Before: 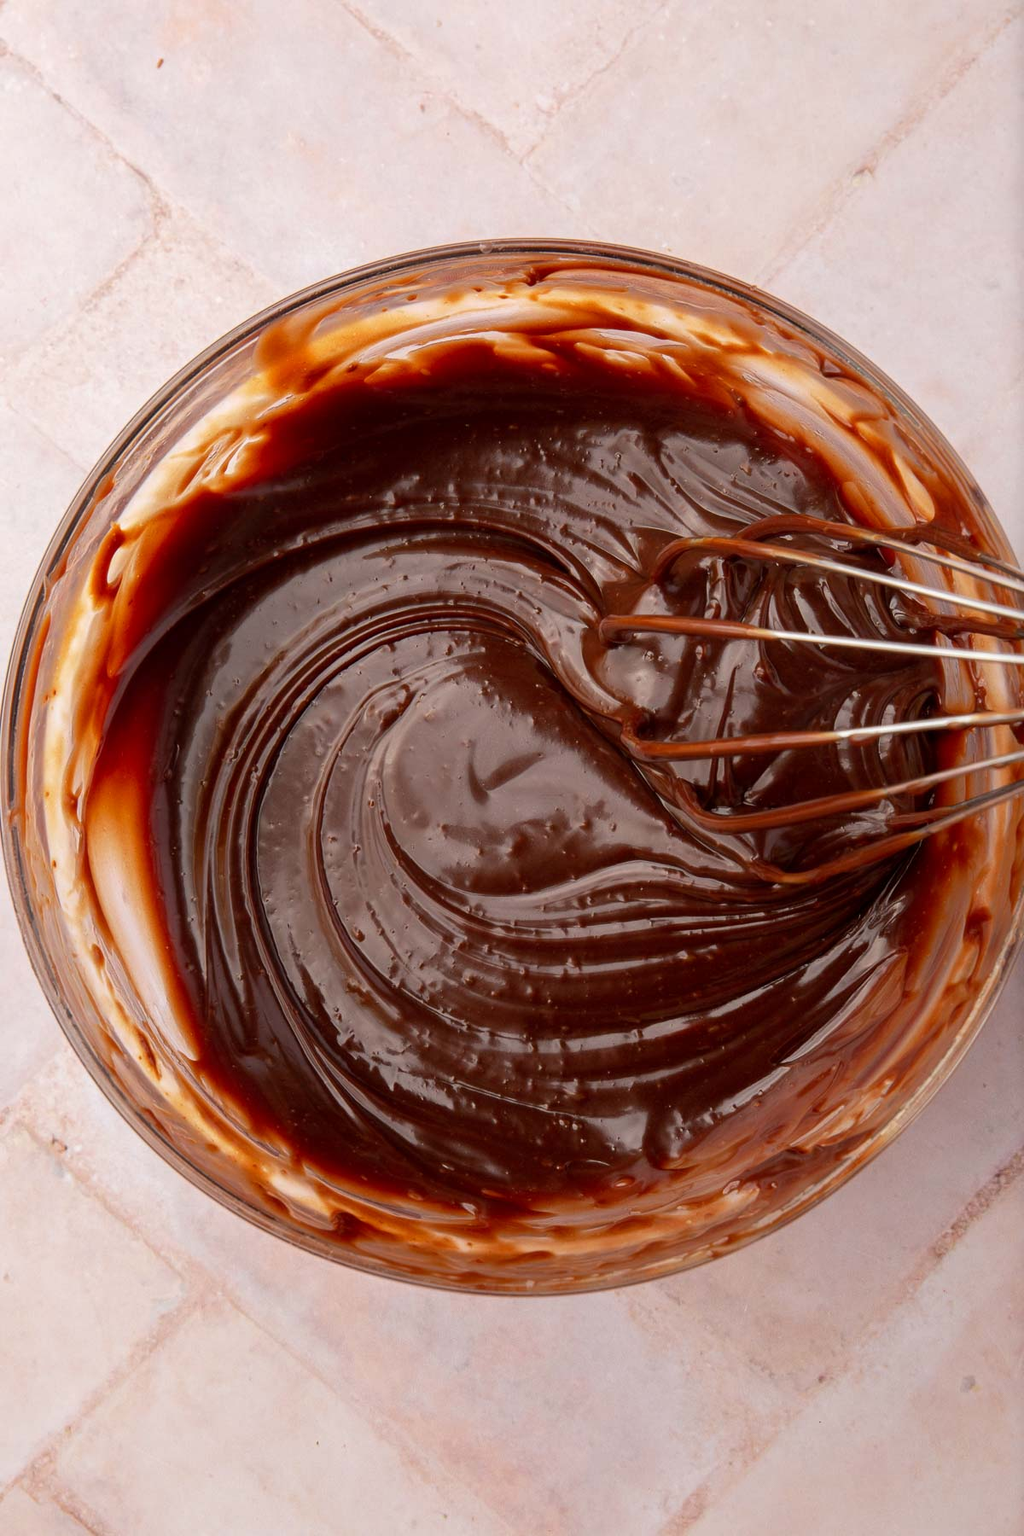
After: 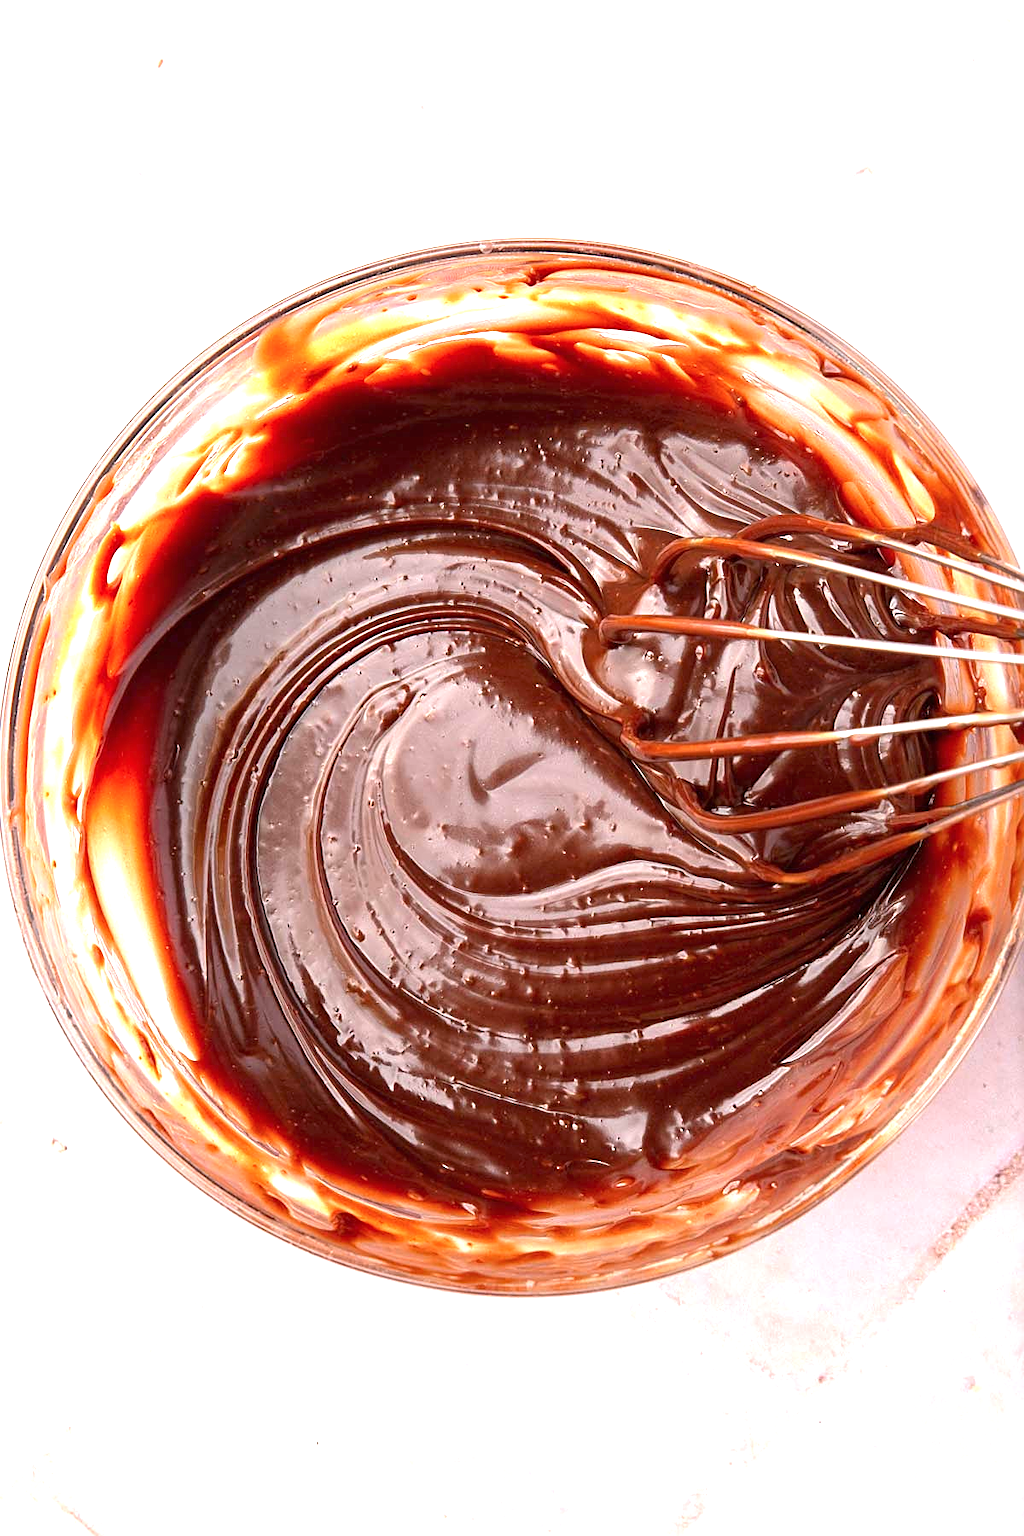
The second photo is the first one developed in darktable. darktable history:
color correction: highlights a* -0.102, highlights b* -5.17, shadows a* -0.148, shadows b* -0.133
exposure: black level correction 0, exposure 1.439 EV, compensate highlight preservation false
sharpen: on, module defaults
